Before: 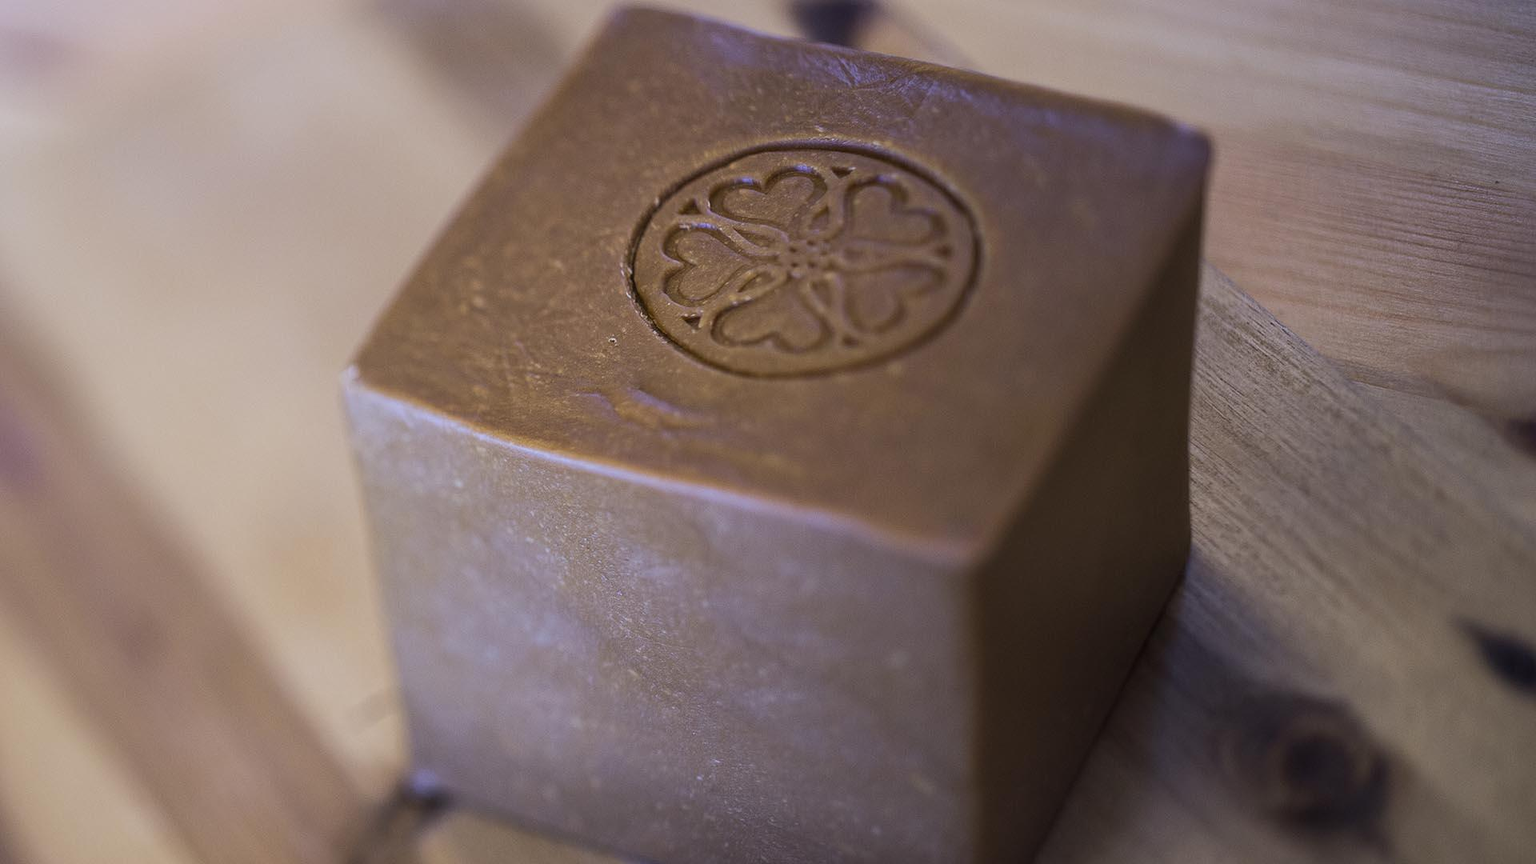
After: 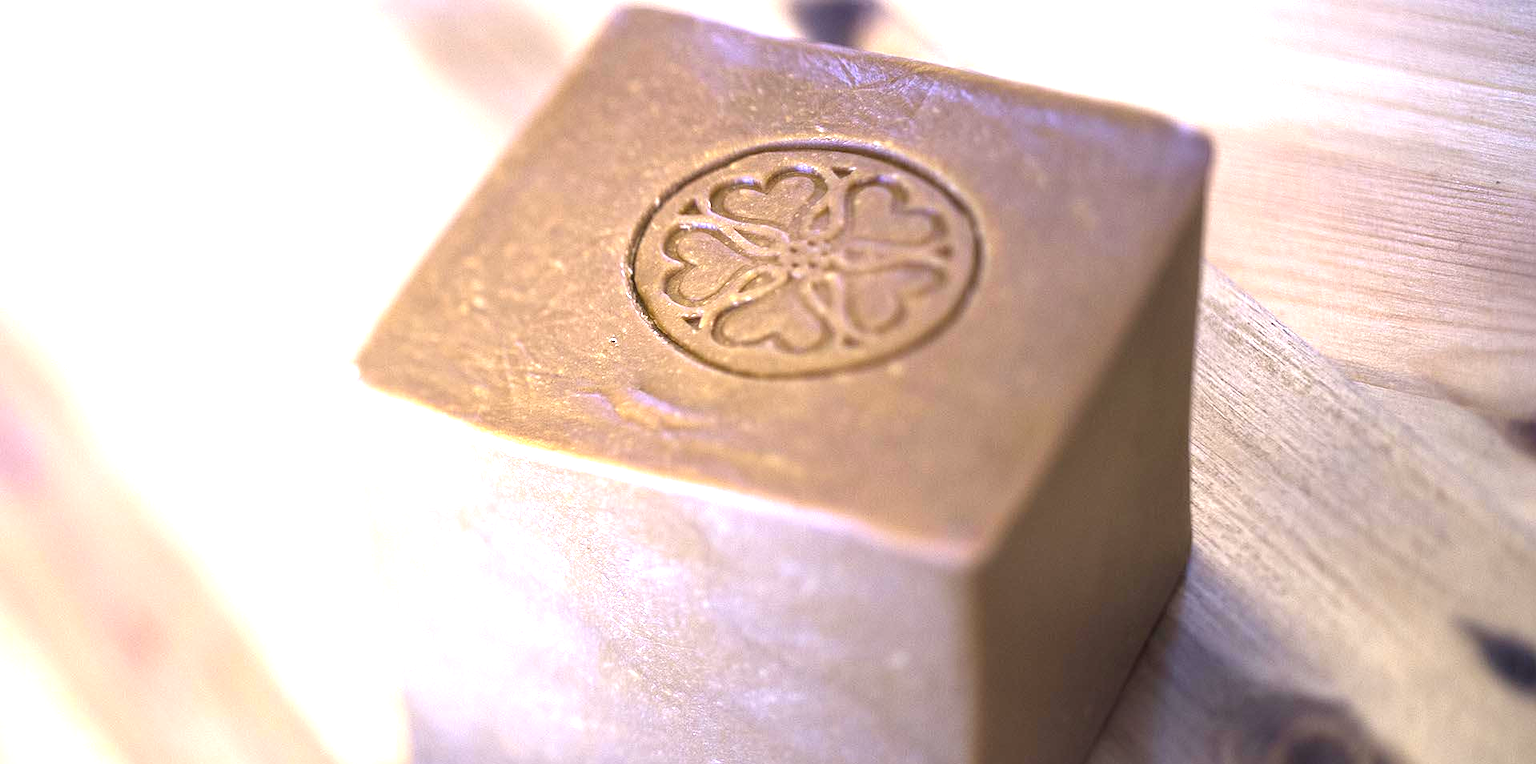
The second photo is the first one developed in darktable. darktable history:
crop and rotate: top 0%, bottom 11.558%
exposure: exposure 2.021 EV, compensate highlight preservation false
